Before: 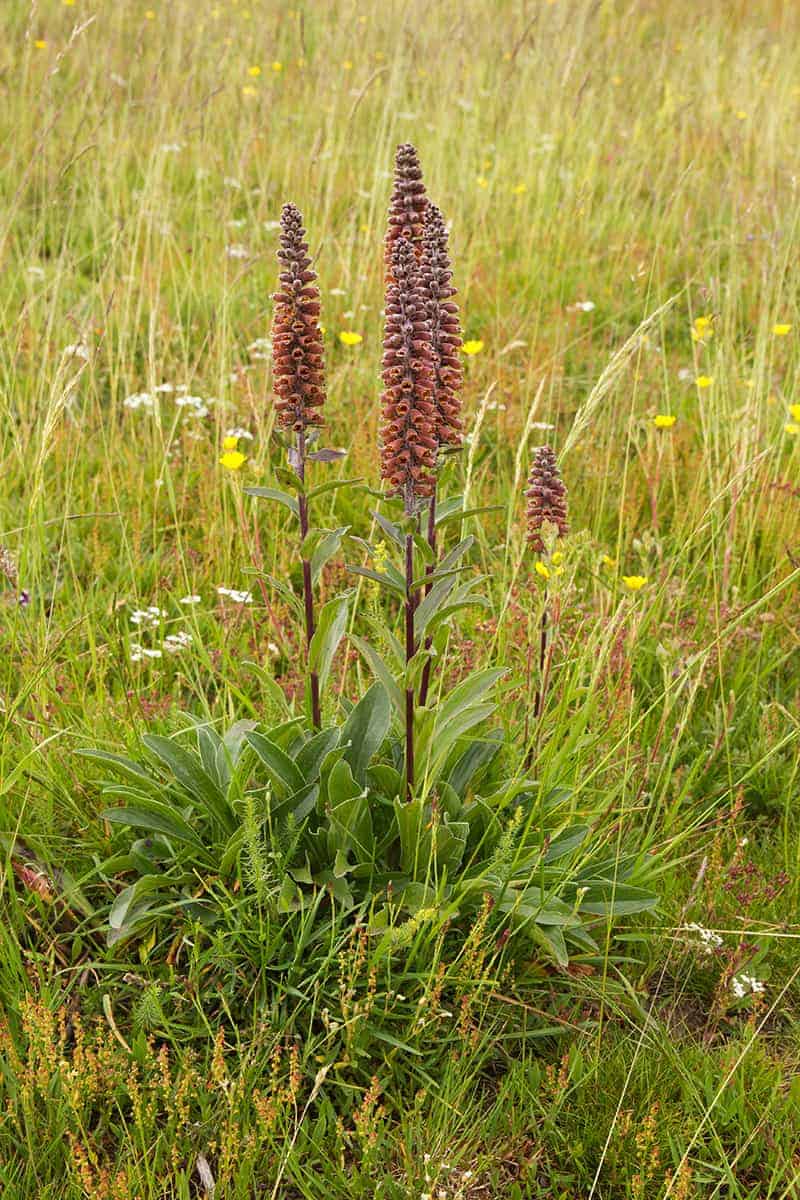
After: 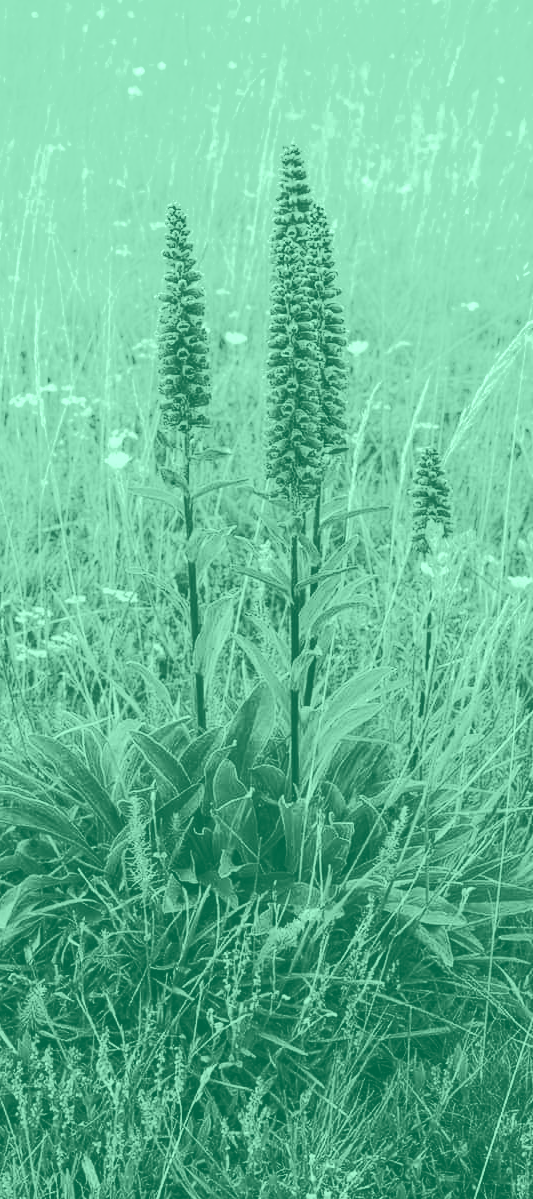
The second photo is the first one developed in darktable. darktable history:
tone curve: curves: ch0 [(0, 0) (0.003, 0) (0.011, 0) (0.025, 0) (0.044, 0.006) (0.069, 0.024) (0.1, 0.038) (0.136, 0.052) (0.177, 0.08) (0.224, 0.112) (0.277, 0.145) (0.335, 0.206) (0.399, 0.284) (0.468, 0.372) (0.543, 0.477) (0.623, 0.593) (0.709, 0.717) (0.801, 0.815) (0.898, 0.92) (1, 1)], preserve colors none
colorize: hue 147.6°, saturation 65%, lightness 21.64%
crop and rotate: left 14.385%, right 18.948%
local contrast: detail 110%
shadows and highlights: shadows -40.15, highlights 62.88, soften with gaussian
color balance rgb: linear chroma grading › shadows 32%, linear chroma grading › global chroma -2%, linear chroma grading › mid-tones 4%, perceptual saturation grading › global saturation -2%, perceptual saturation grading › highlights -8%, perceptual saturation grading › mid-tones 8%, perceptual saturation grading › shadows 4%, perceptual brilliance grading › highlights 8%, perceptual brilliance grading › mid-tones 4%, perceptual brilliance grading › shadows 2%, global vibrance 16%, saturation formula JzAzBz (2021)
tone equalizer: -8 EV -0.75 EV, -7 EV -0.7 EV, -6 EV -0.6 EV, -5 EV -0.4 EV, -3 EV 0.4 EV, -2 EV 0.6 EV, -1 EV 0.7 EV, +0 EV 0.75 EV, edges refinement/feathering 500, mask exposure compensation -1.57 EV, preserve details no
